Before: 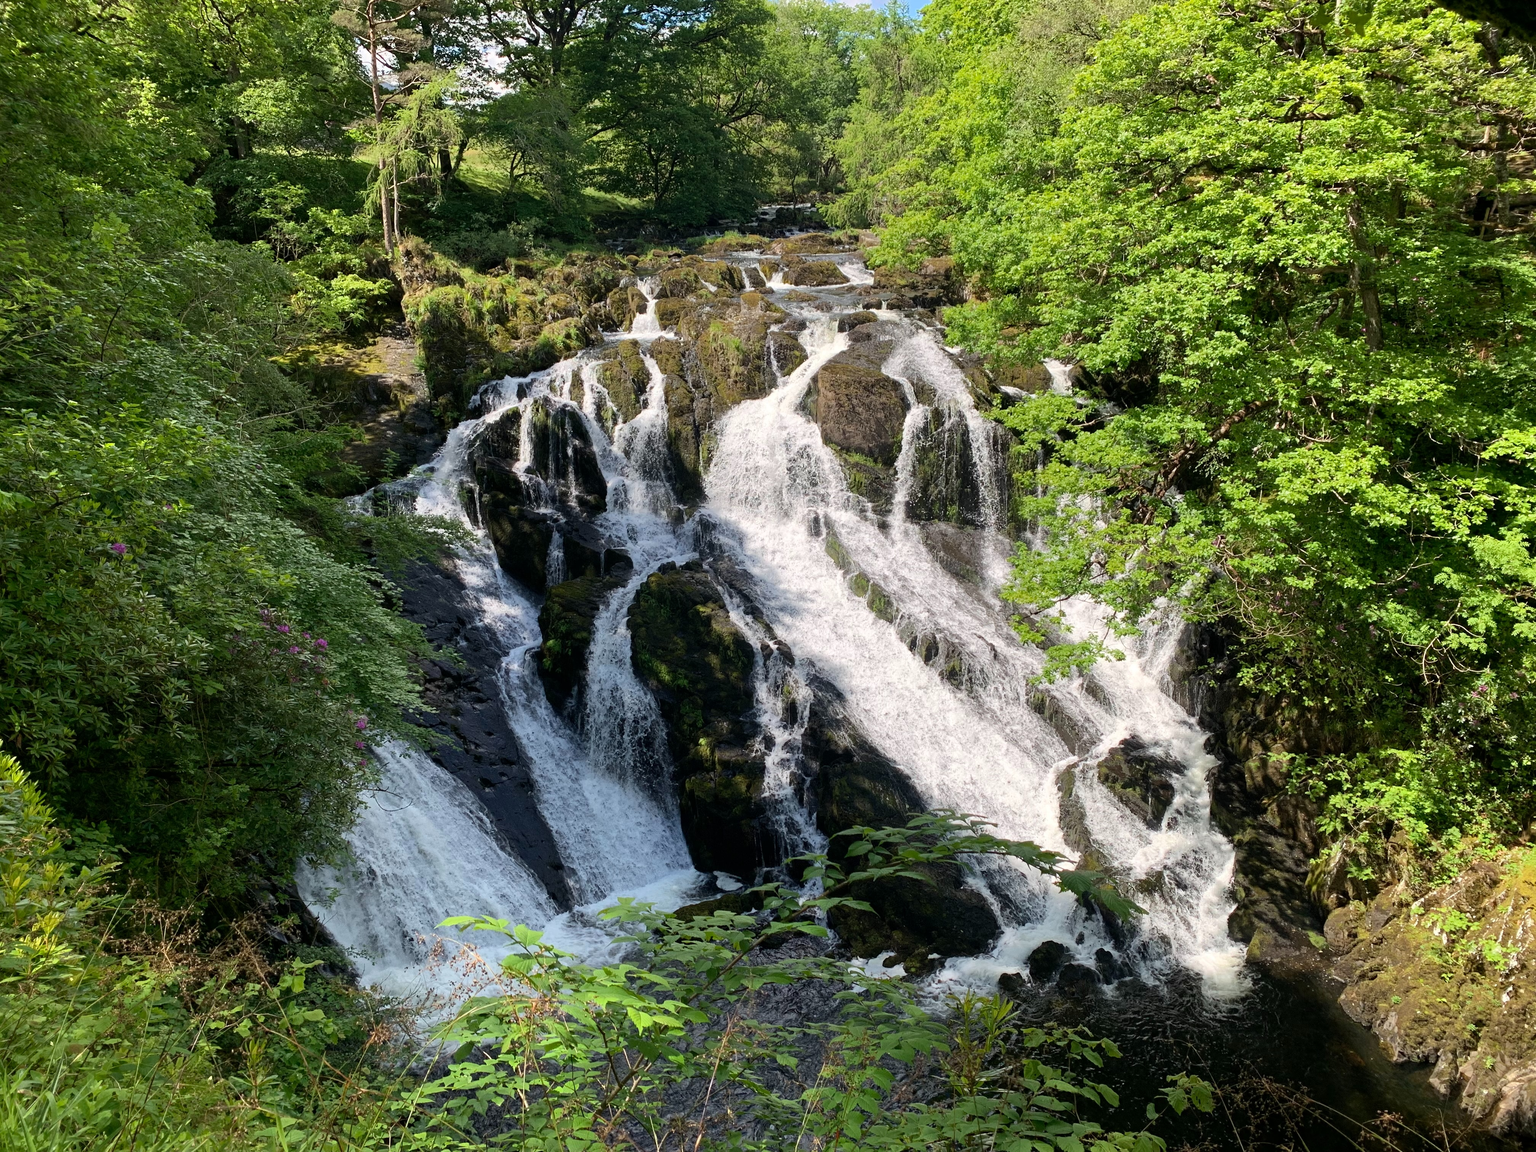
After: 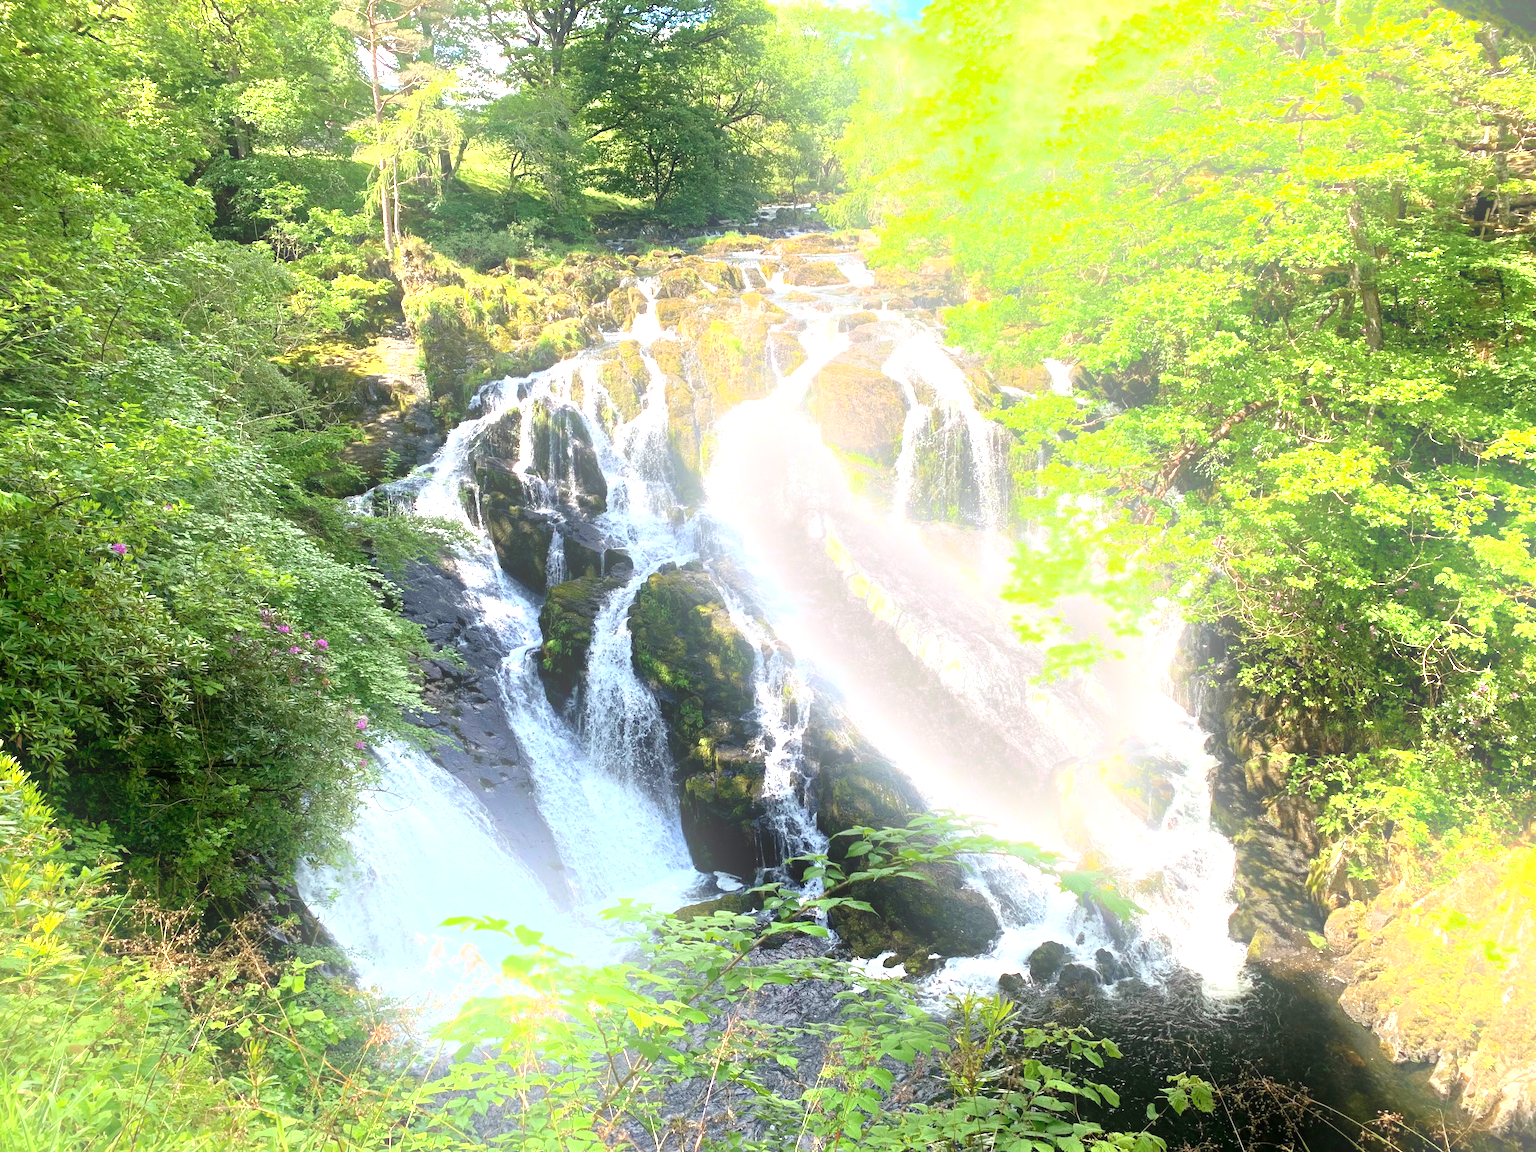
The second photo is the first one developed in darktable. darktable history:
exposure: black level correction 0.001, exposure 1.646 EV, compensate exposure bias true, compensate highlight preservation false
bloom: size 40%
